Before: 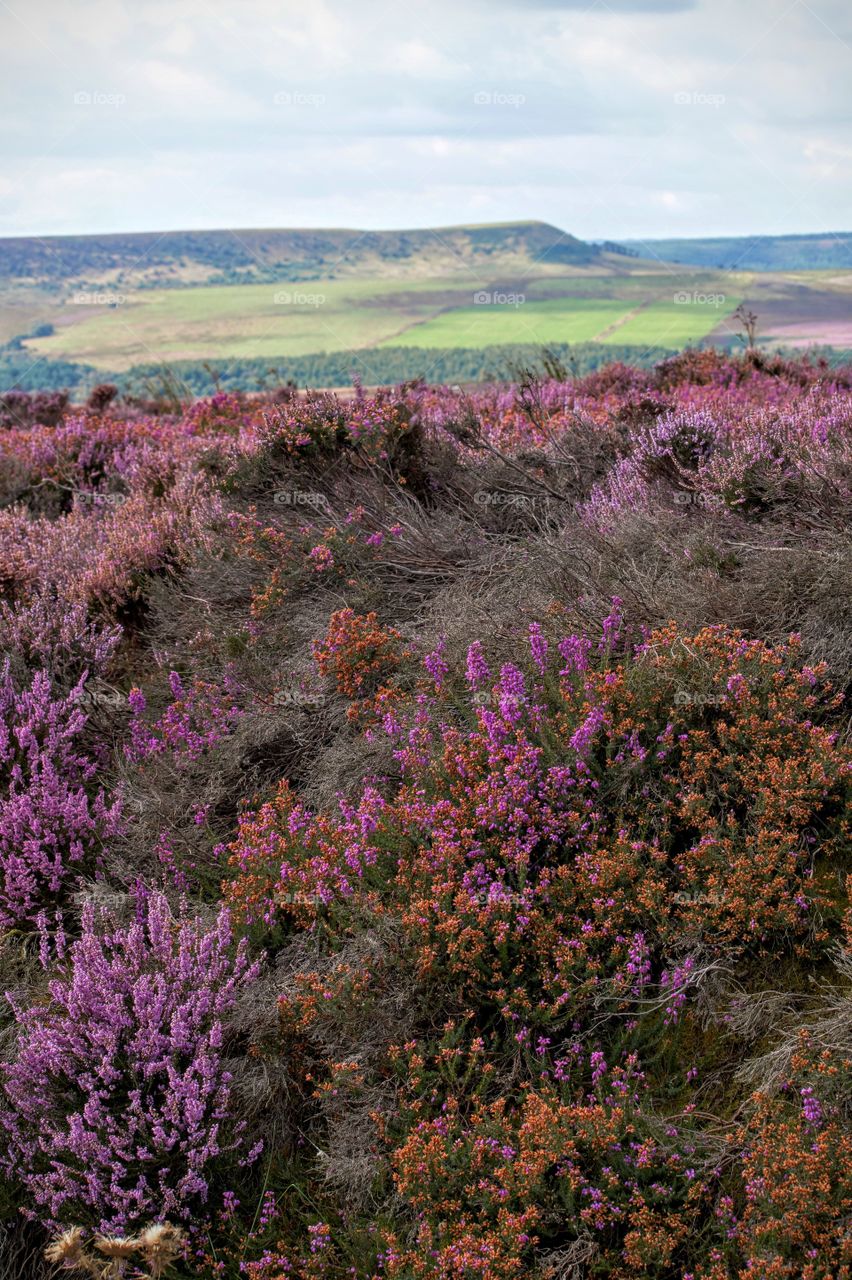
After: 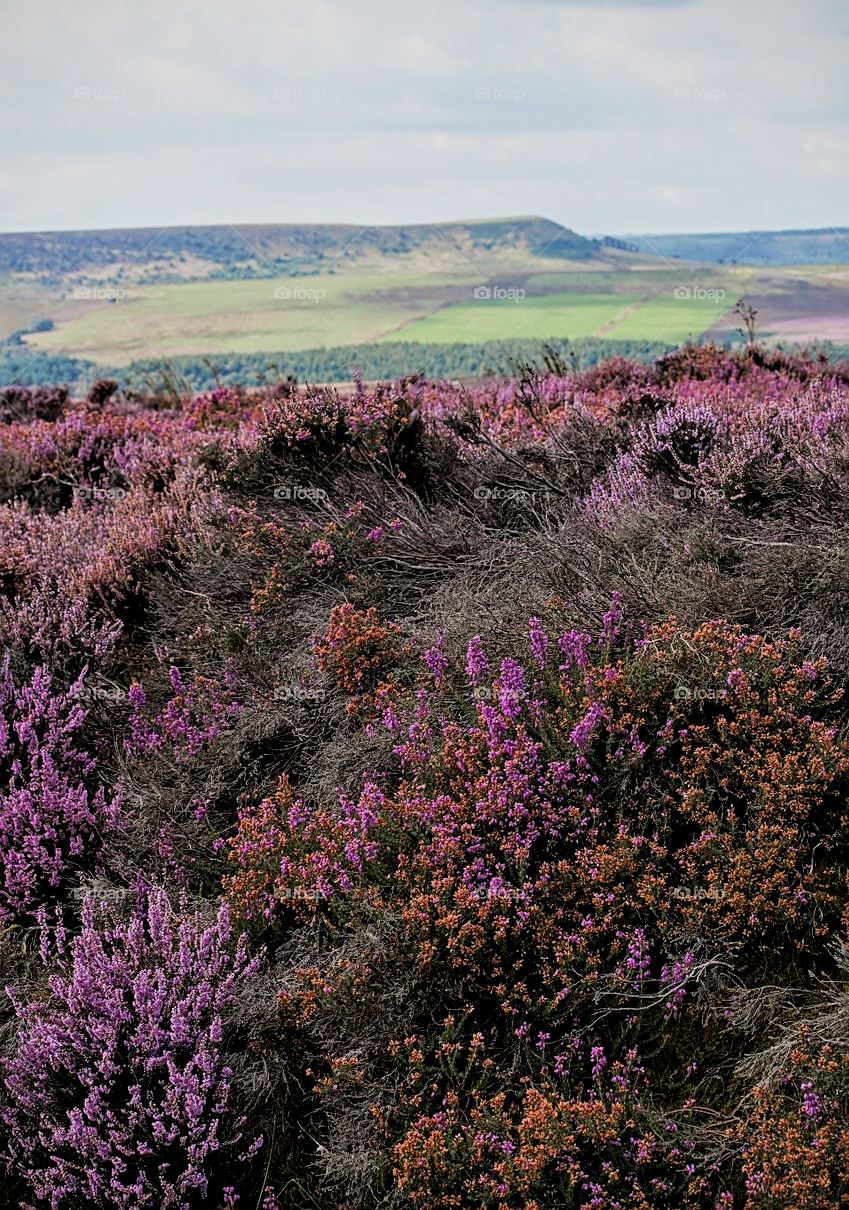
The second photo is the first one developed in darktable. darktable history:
crop: top 0.407%, right 0.258%, bottom 5.034%
sharpen: on, module defaults
filmic rgb: black relative exposure -5.01 EV, white relative exposure 3.99 EV, threshold 5.95 EV, hardness 2.88, contrast 1.185, highlights saturation mix -30.2%, enable highlight reconstruction true
